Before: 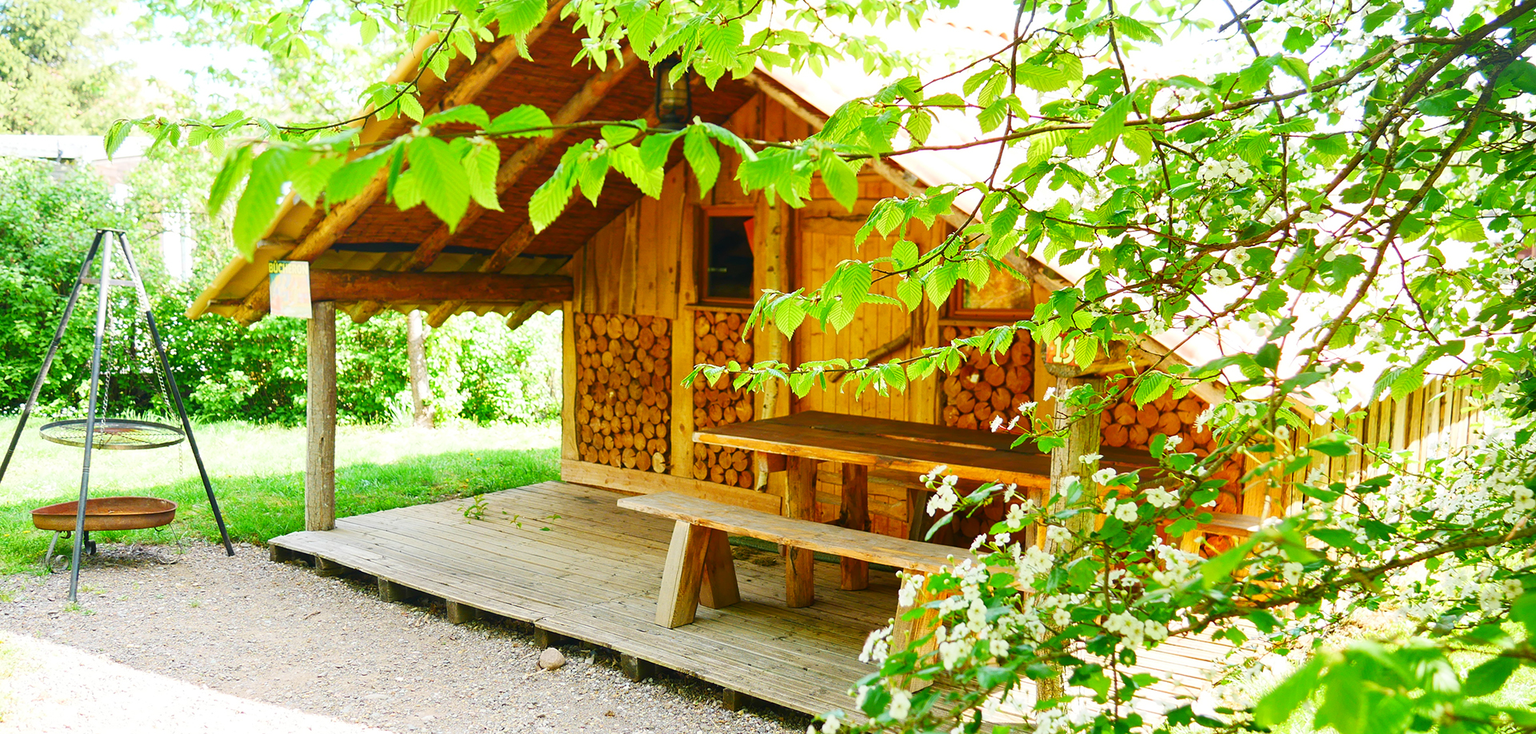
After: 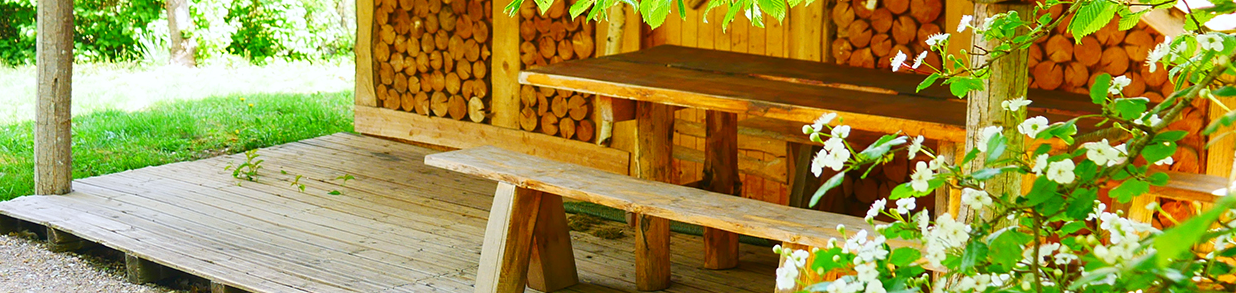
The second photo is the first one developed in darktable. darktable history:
crop: left 18.091%, top 51.13%, right 17.525%, bottom 16.85%
white balance: red 0.984, blue 1.059
